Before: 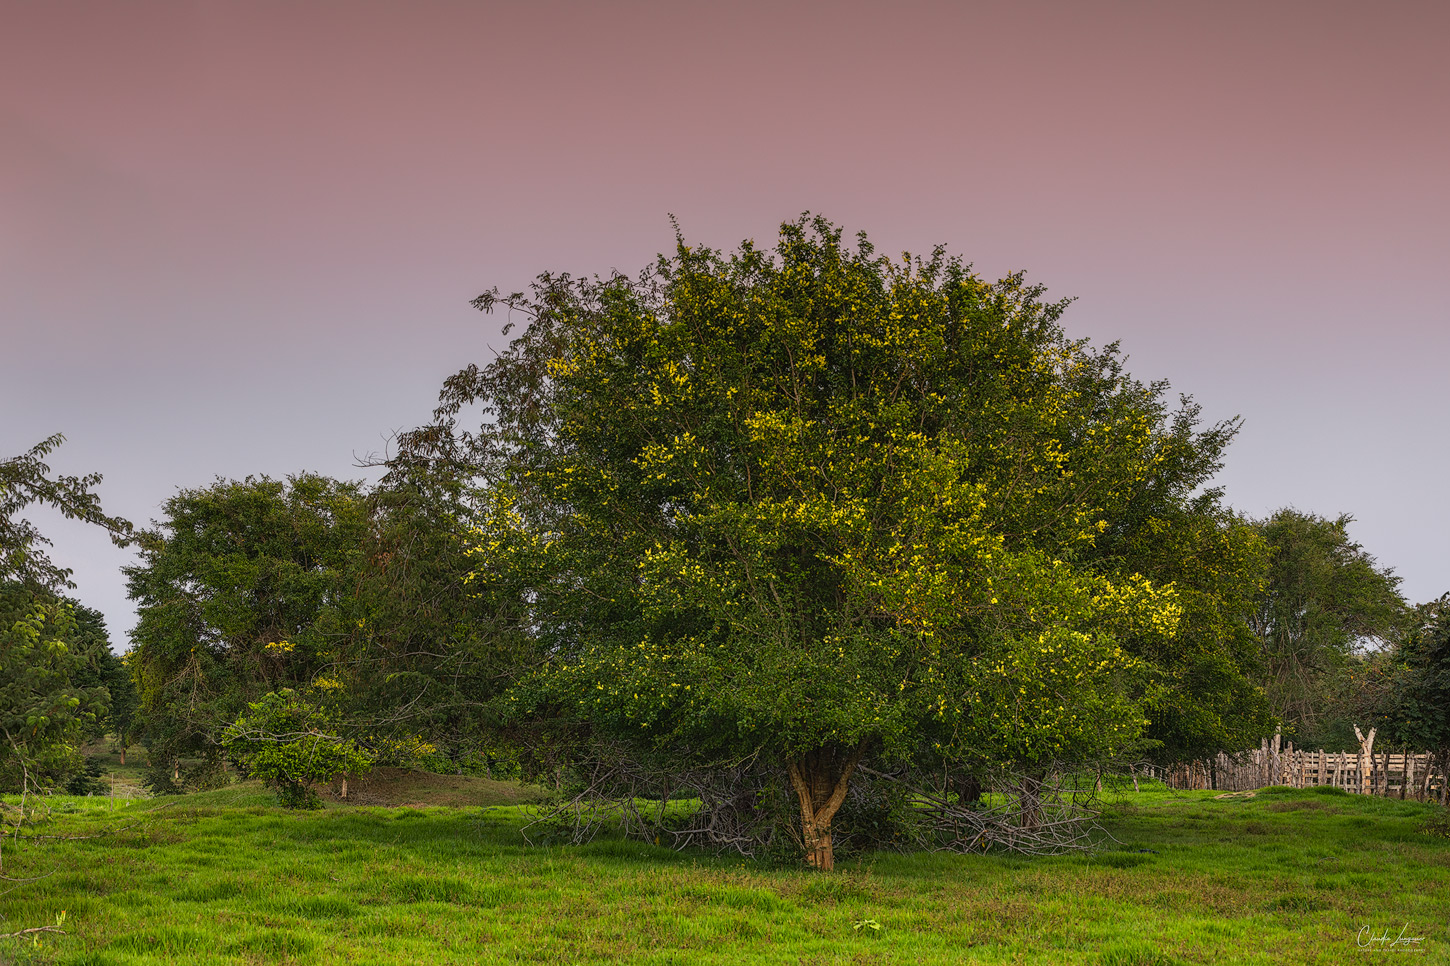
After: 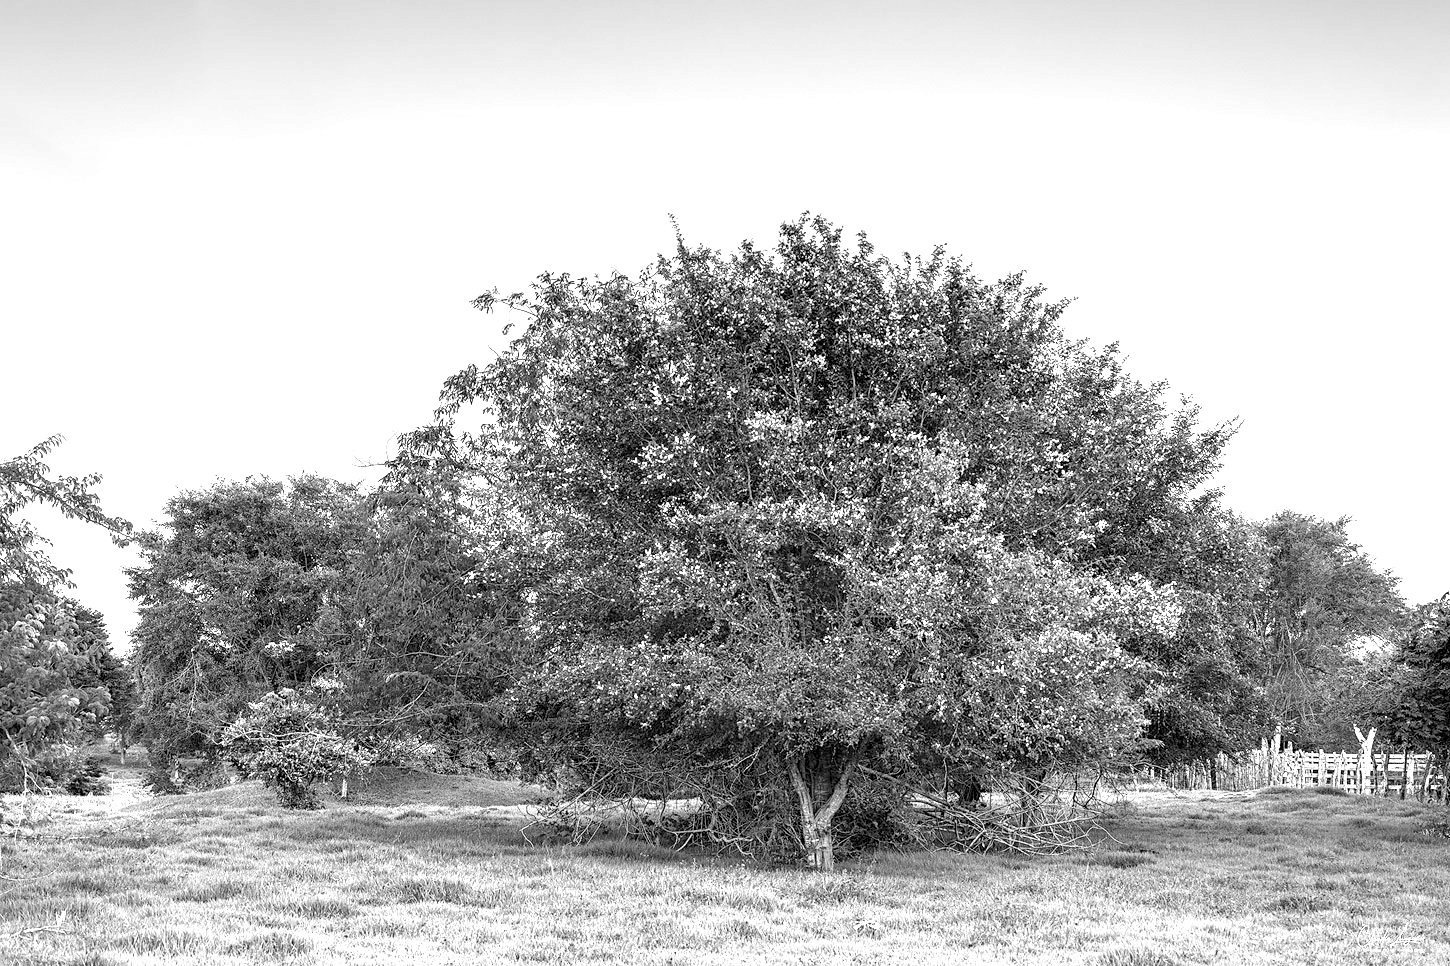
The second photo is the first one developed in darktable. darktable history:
exposure: black level correction 0.005, exposure 2.084 EV, compensate highlight preservation false
monochrome: a 32, b 64, size 2.3
